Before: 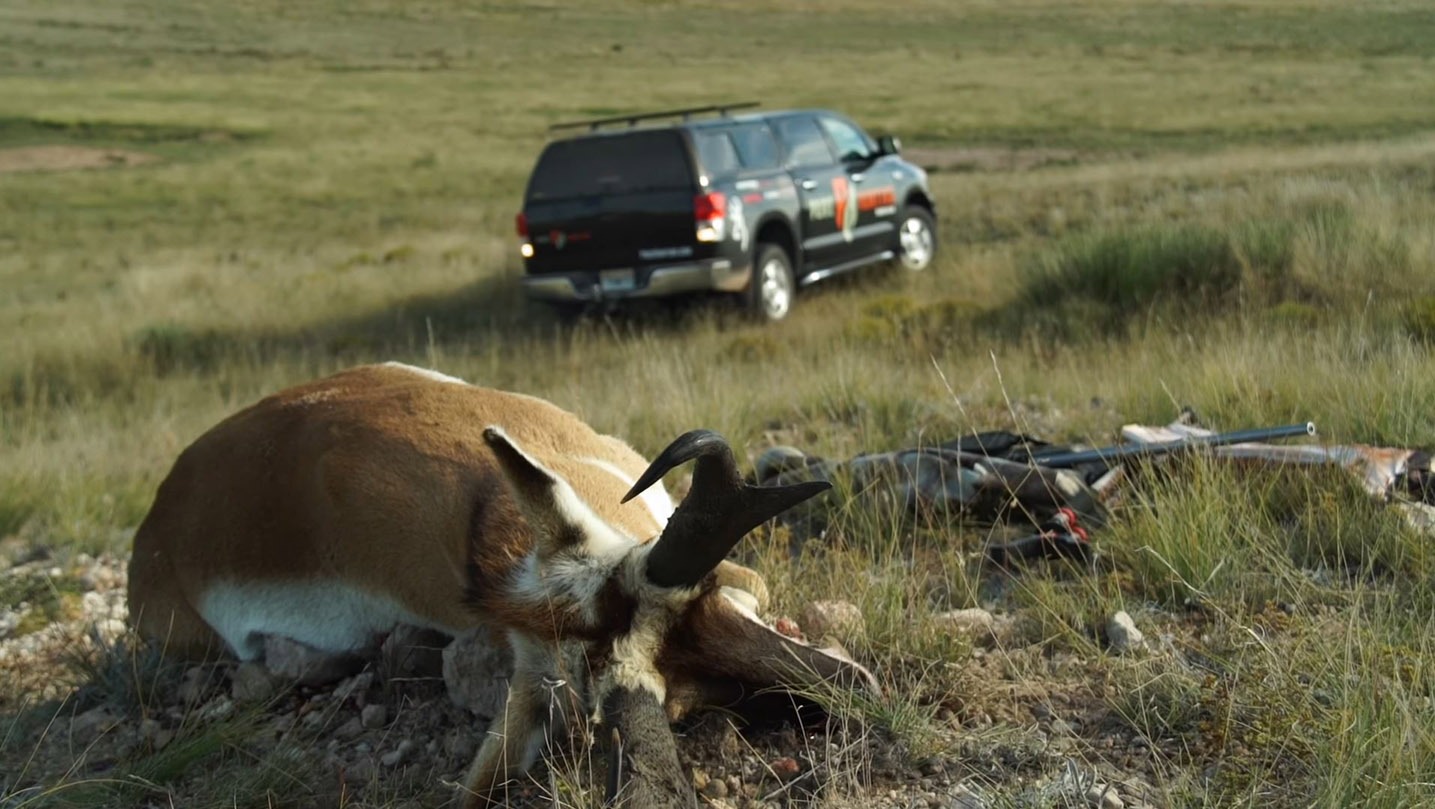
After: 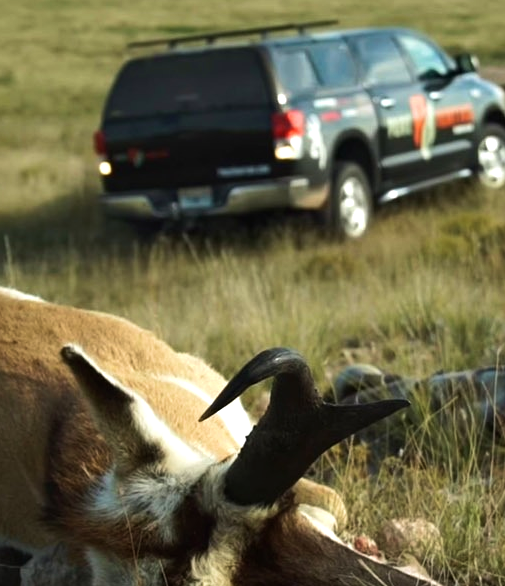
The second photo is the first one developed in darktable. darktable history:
velvia: on, module defaults
tone equalizer: -8 EV -0.417 EV, -7 EV -0.389 EV, -6 EV -0.333 EV, -5 EV -0.222 EV, -3 EV 0.222 EV, -2 EV 0.333 EV, -1 EV 0.389 EV, +0 EV 0.417 EV, edges refinement/feathering 500, mask exposure compensation -1.57 EV, preserve details no
crop and rotate: left 29.476%, top 10.214%, right 35.32%, bottom 17.333%
